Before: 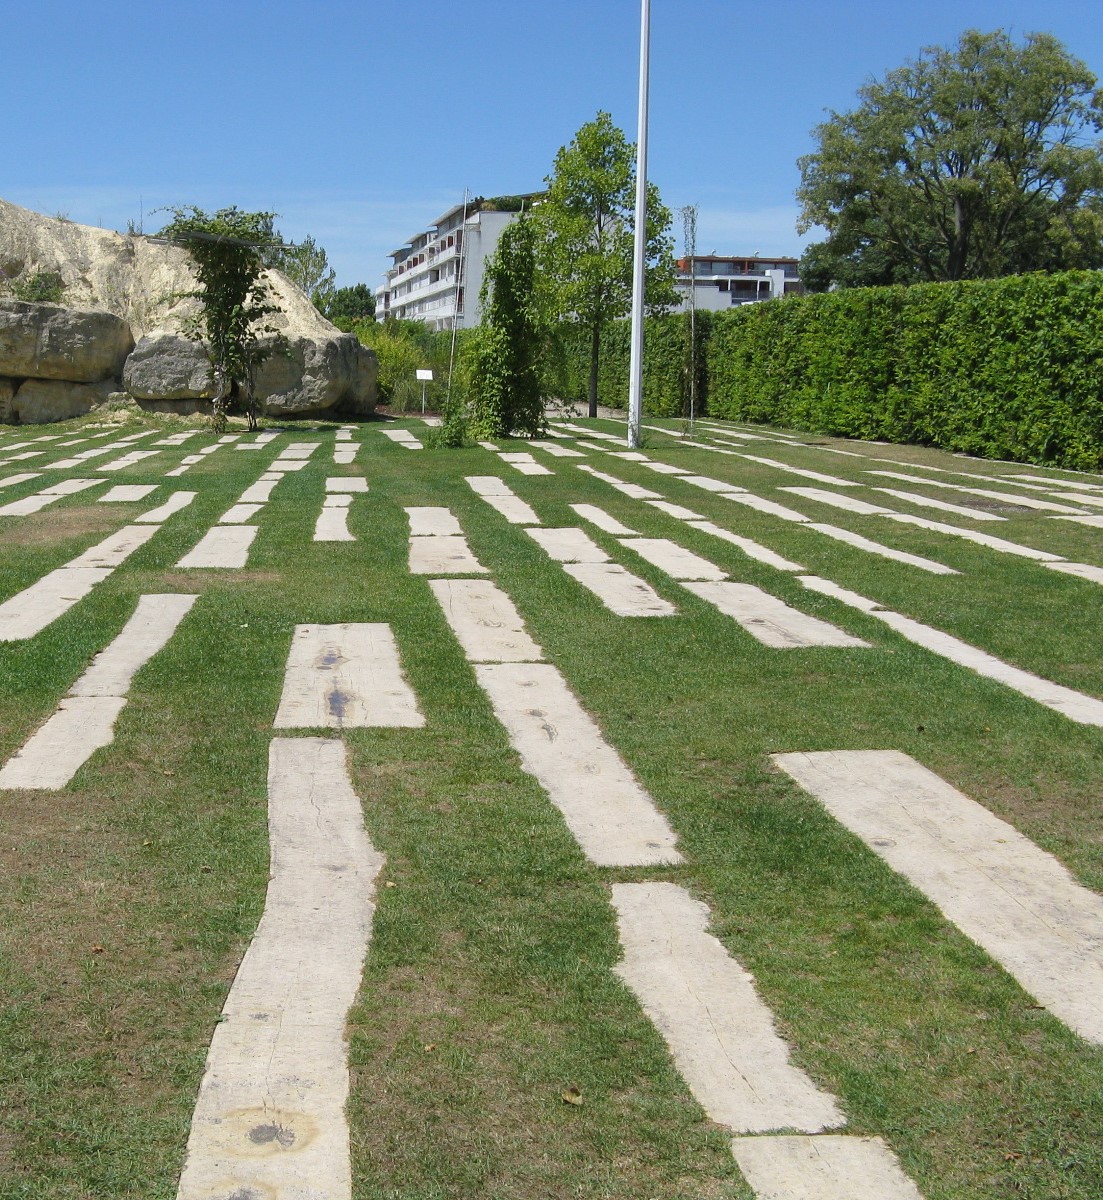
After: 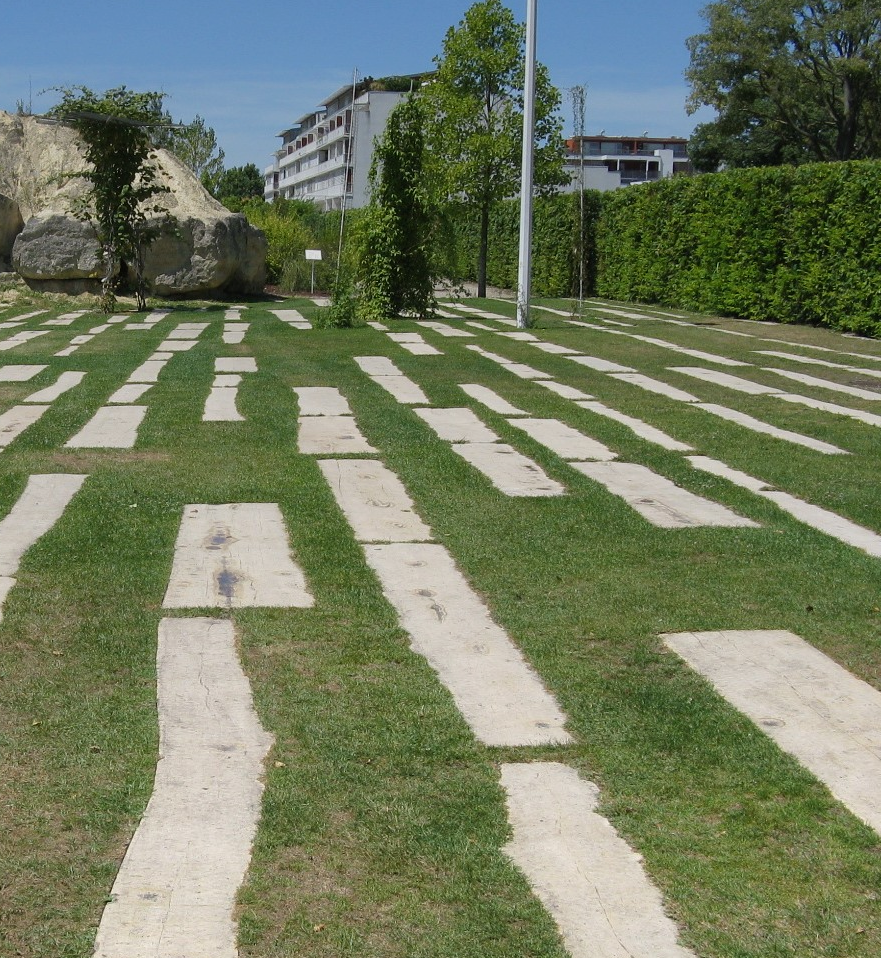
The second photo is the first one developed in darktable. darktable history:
crop and rotate: left 10.071%, top 10.071%, right 10.02%, bottom 10.02%
graduated density: on, module defaults
